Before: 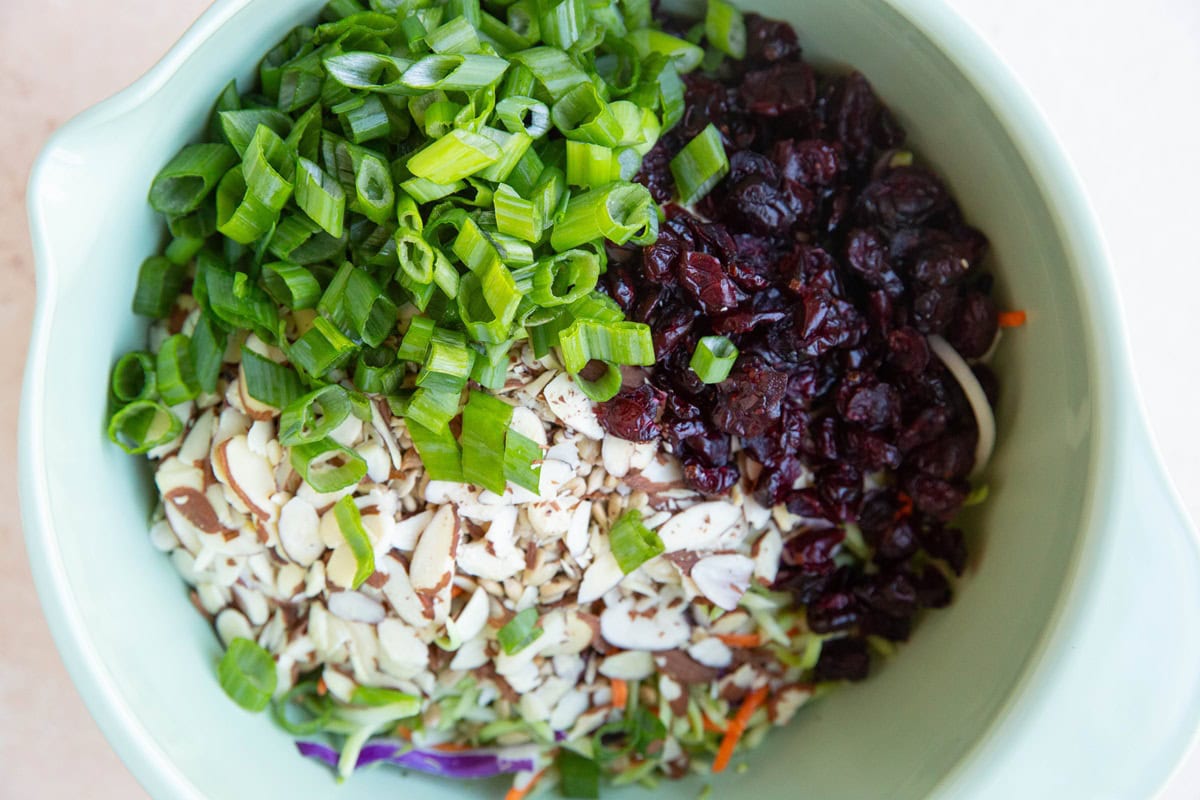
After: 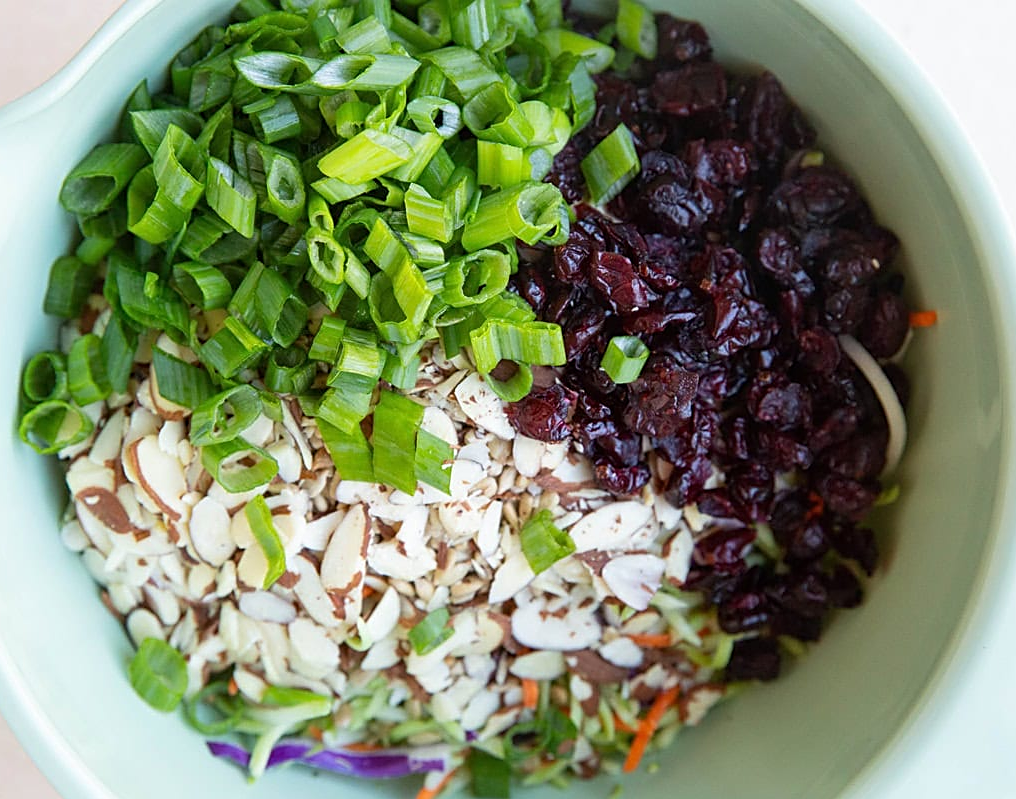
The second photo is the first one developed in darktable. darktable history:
sharpen: on, module defaults
crop: left 7.488%, right 7.793%
